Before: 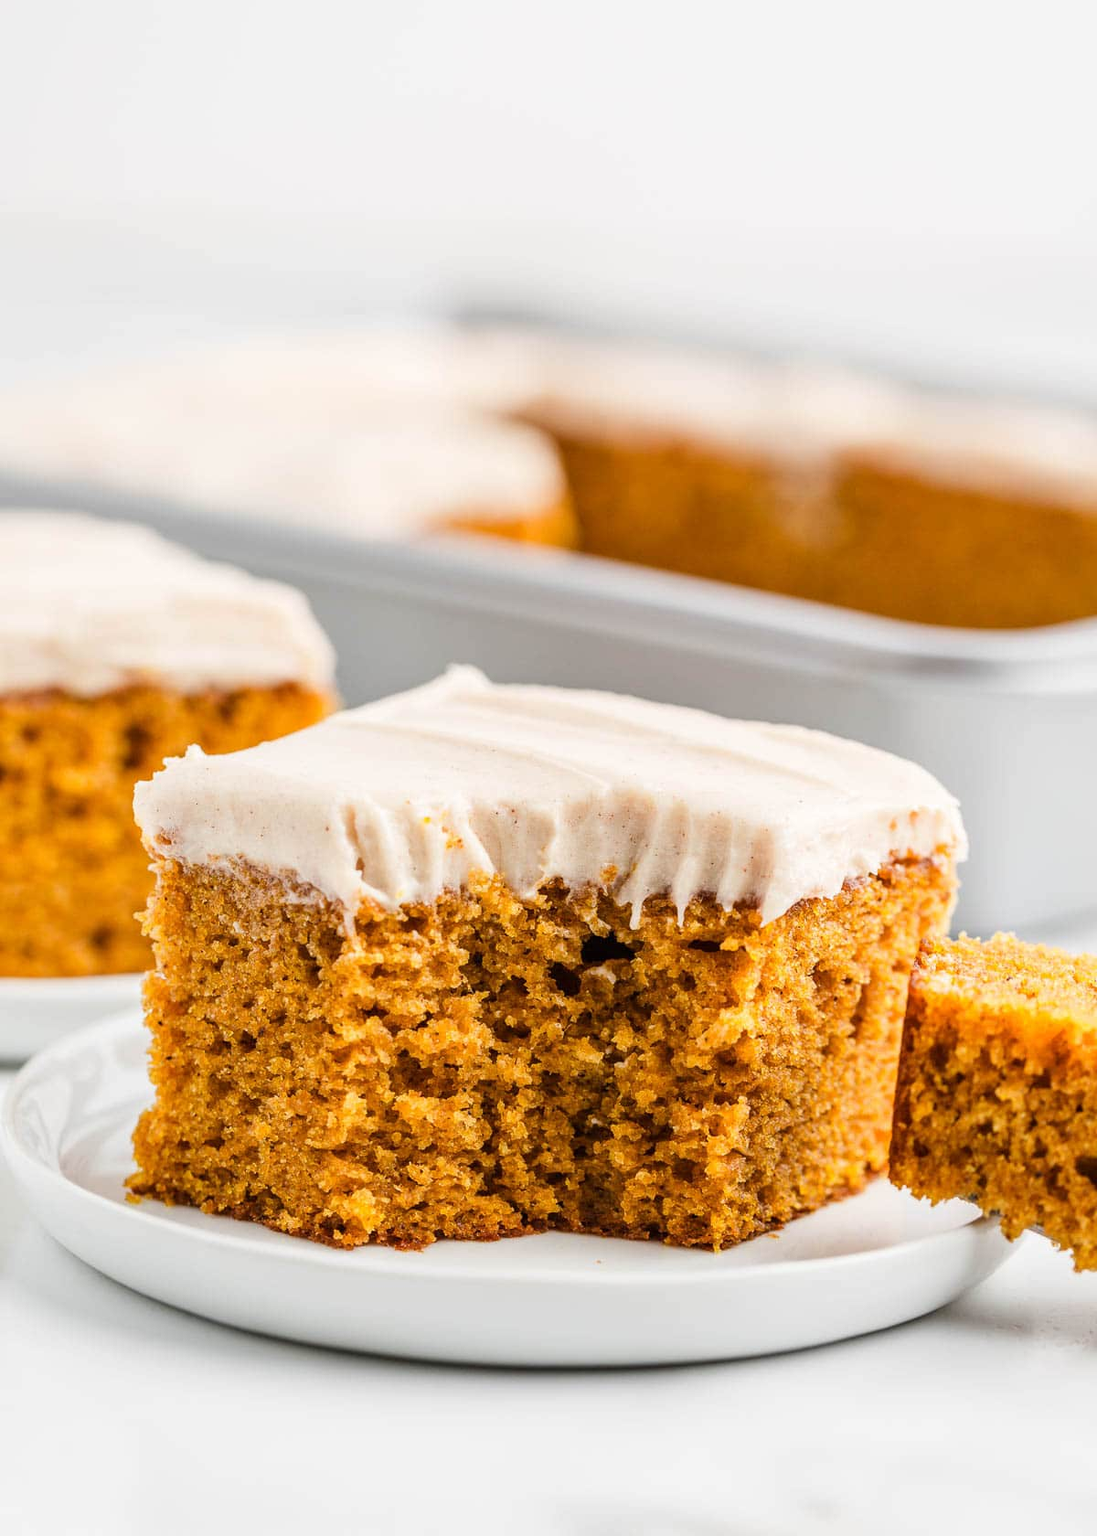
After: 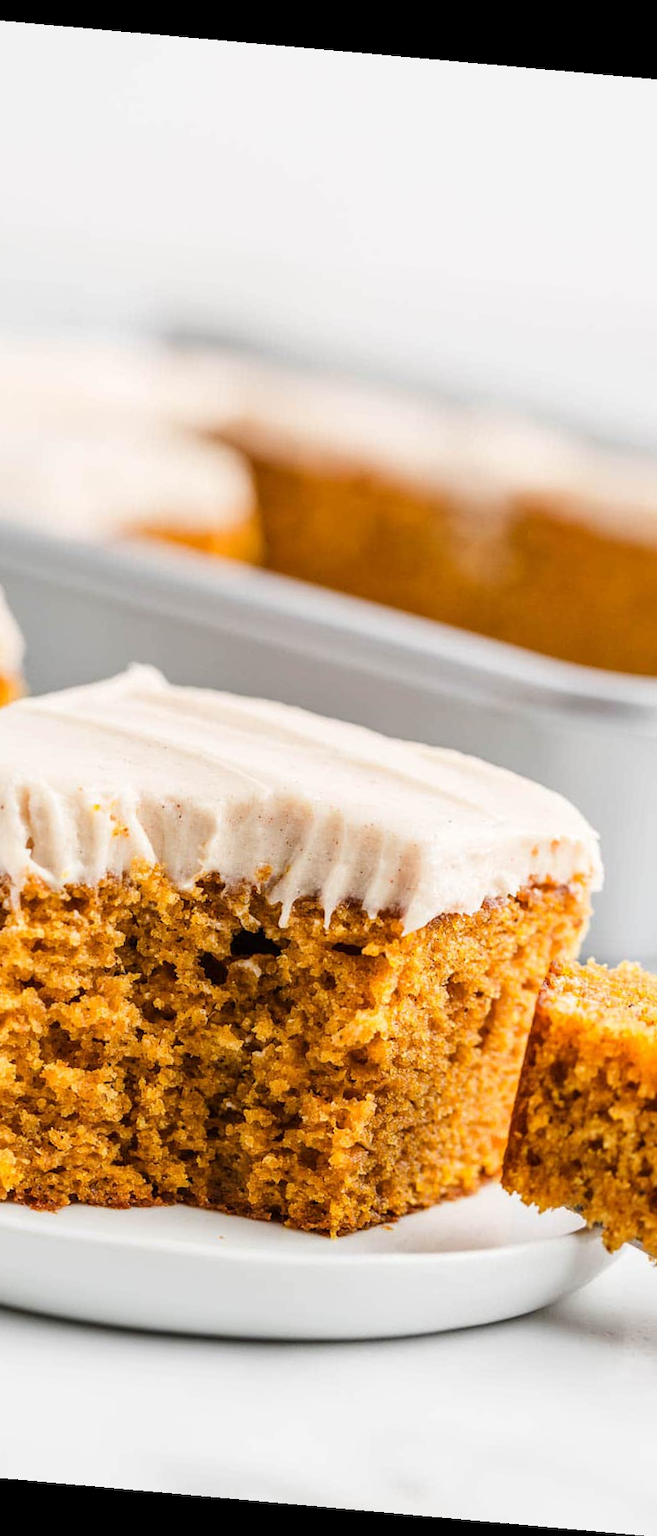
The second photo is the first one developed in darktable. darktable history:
crop: left 31.458%, top 0%, right 11.876%
rotate and perspective: rotation 5.12°, automatic cropping off
